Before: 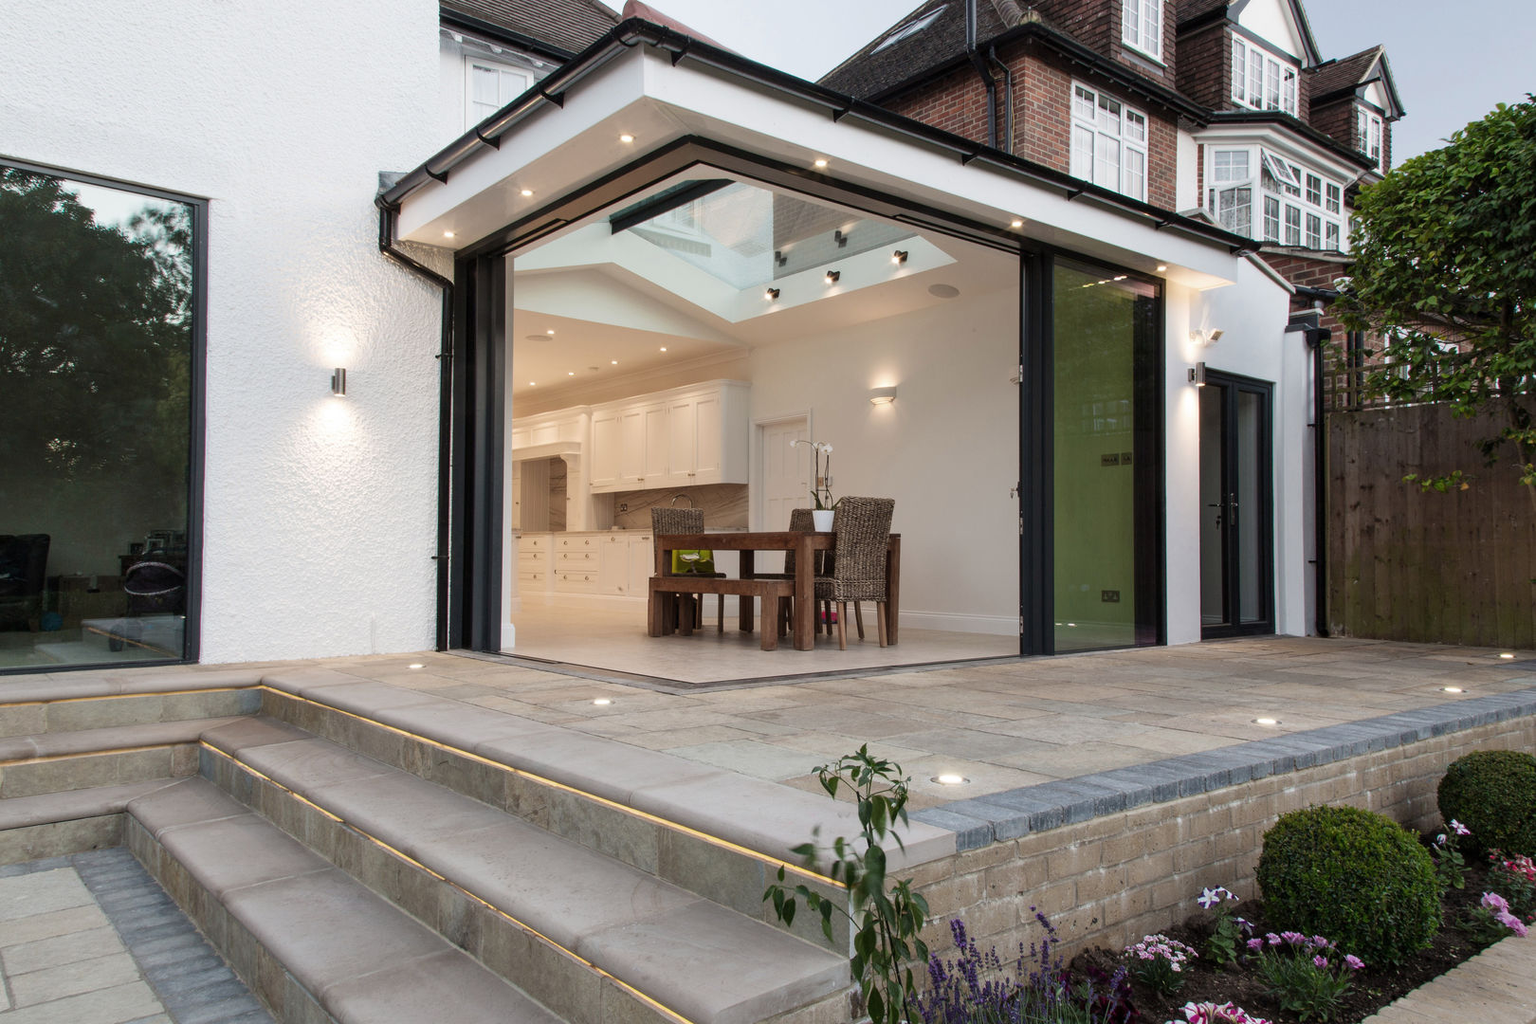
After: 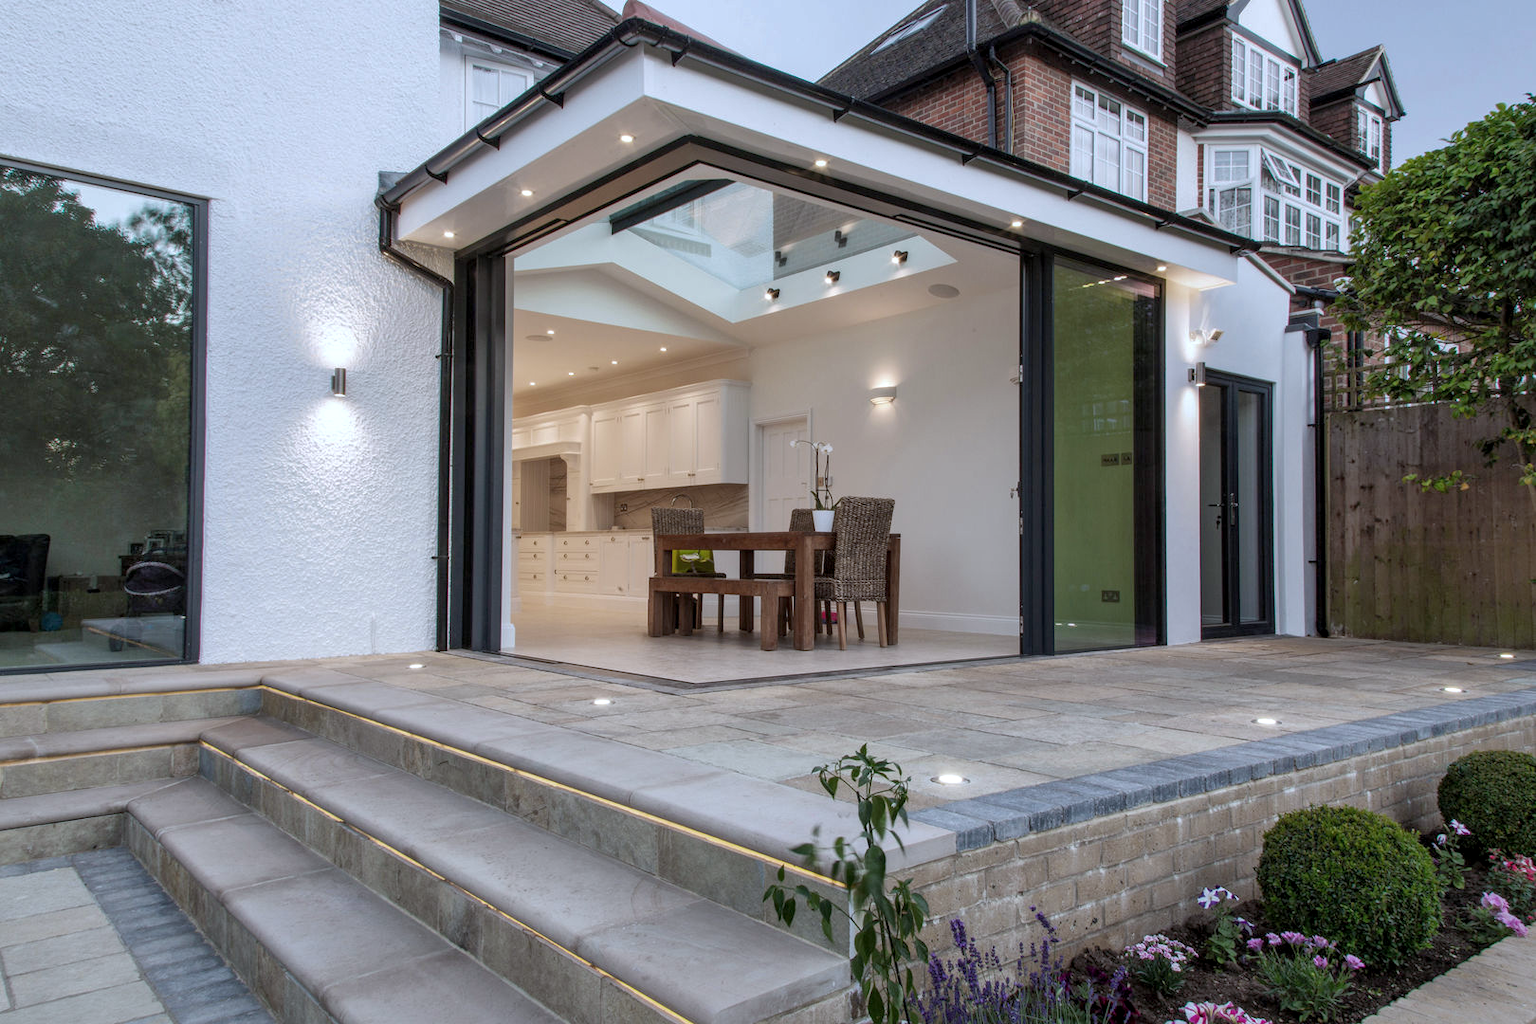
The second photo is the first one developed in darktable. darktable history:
local contrast: on, module defaults
white balance: red 0.954, blue 1.079
shadows and highlights: on, module defaults
